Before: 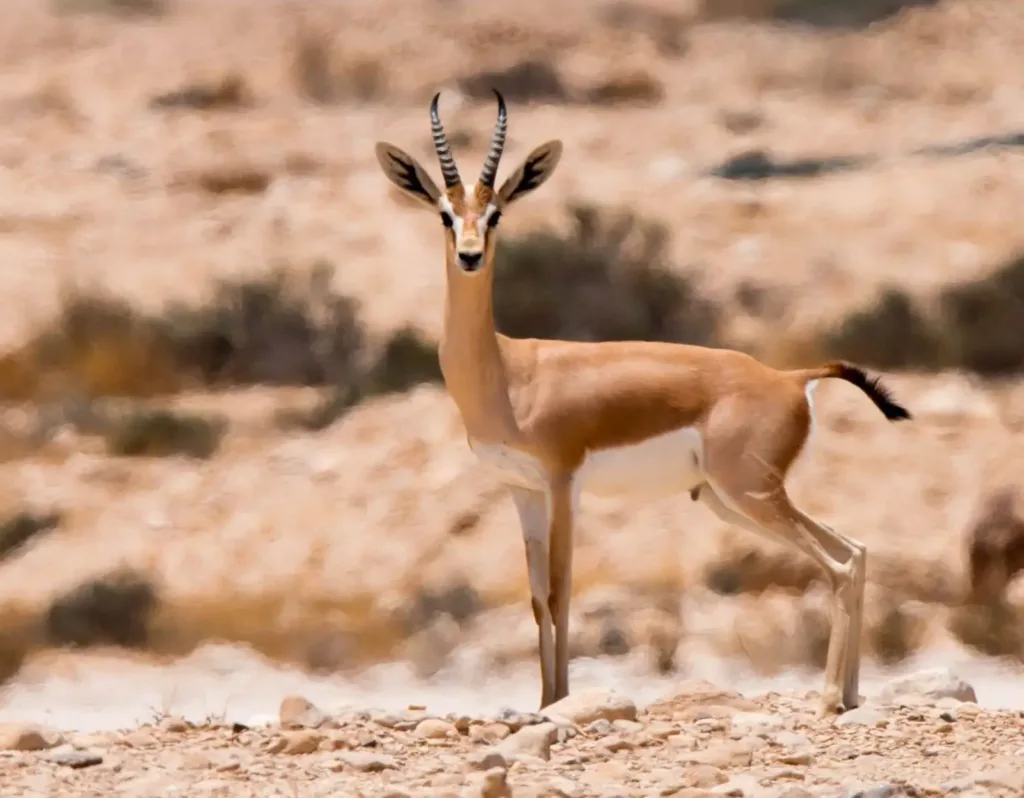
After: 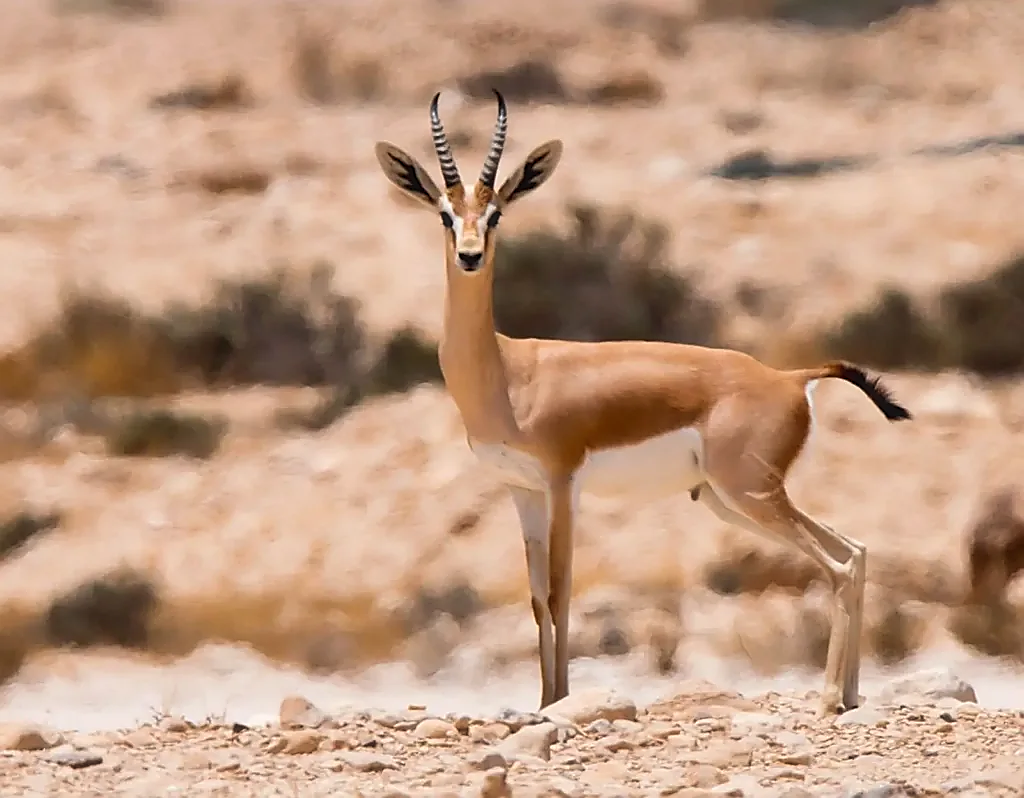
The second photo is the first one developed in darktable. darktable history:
sharpen: radius 1.4, amount 1.25, threshold 0.7
haze removal: strength -0.05
levels: mode automatic
